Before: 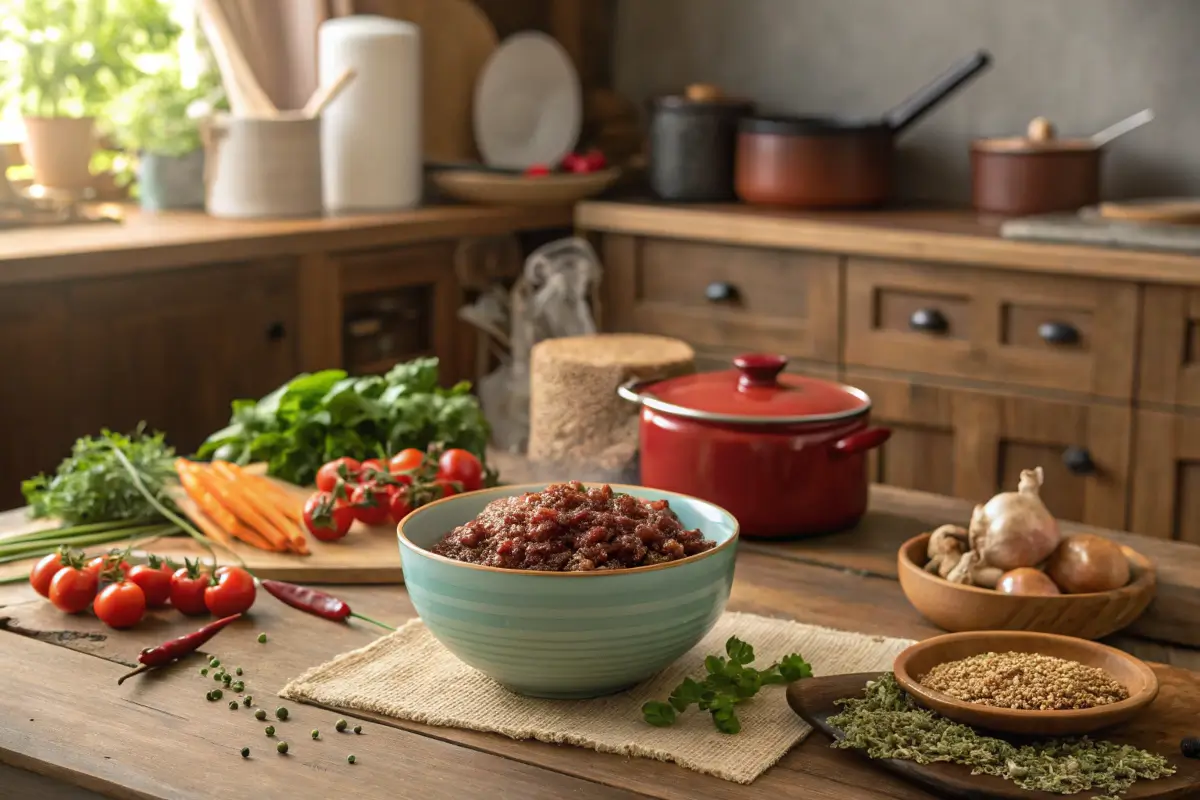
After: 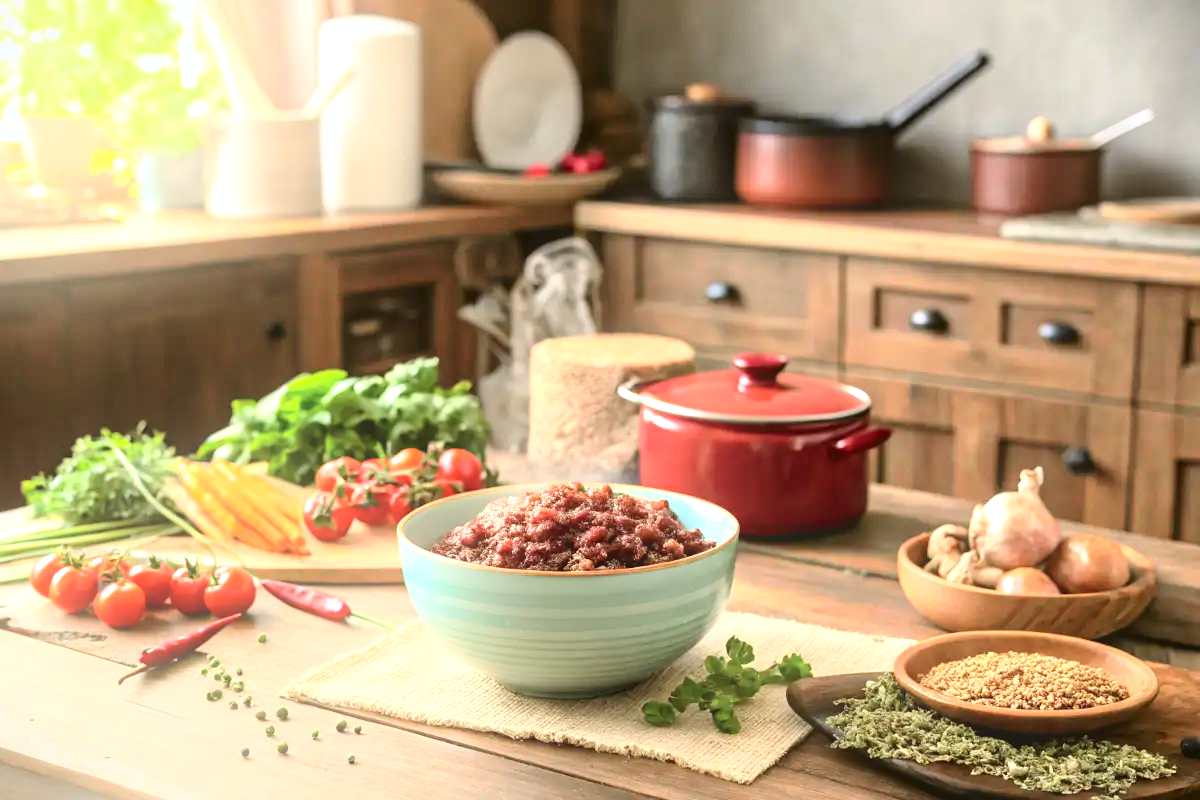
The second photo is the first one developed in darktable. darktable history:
tone curve: curves: ch0 [(0, 0.023) (0.087, 0.065) (0.184, 0.168) (0.45, 0.54) (0.57, 0.683) (0.722, 0.825) (0.877, 0.948) (1, 1)]; ch1 [(0, 0) (0.388, 0.369) (0.447, 0.447) (0.505, 0.5) (0.534, 0.528) (0.573, 0.583) (0.663, 0.68) (1, 1)]; ch2 [(0, 0) (0.314, 0.223) (0.427, 0.405) (0.492, 0.505) (0.531, 0.55) (0.589, 0.599) (1, 1)], color space Lab, independent channels, preserve colors none
white balance: red 0.984, blue 1.059
exposure: black level correction 0, exposure 1 EV, compensate exposure bias true, compensate highlight preservation false
bloom: size 13.65%, threshold 98.39%, strength 4.82%
